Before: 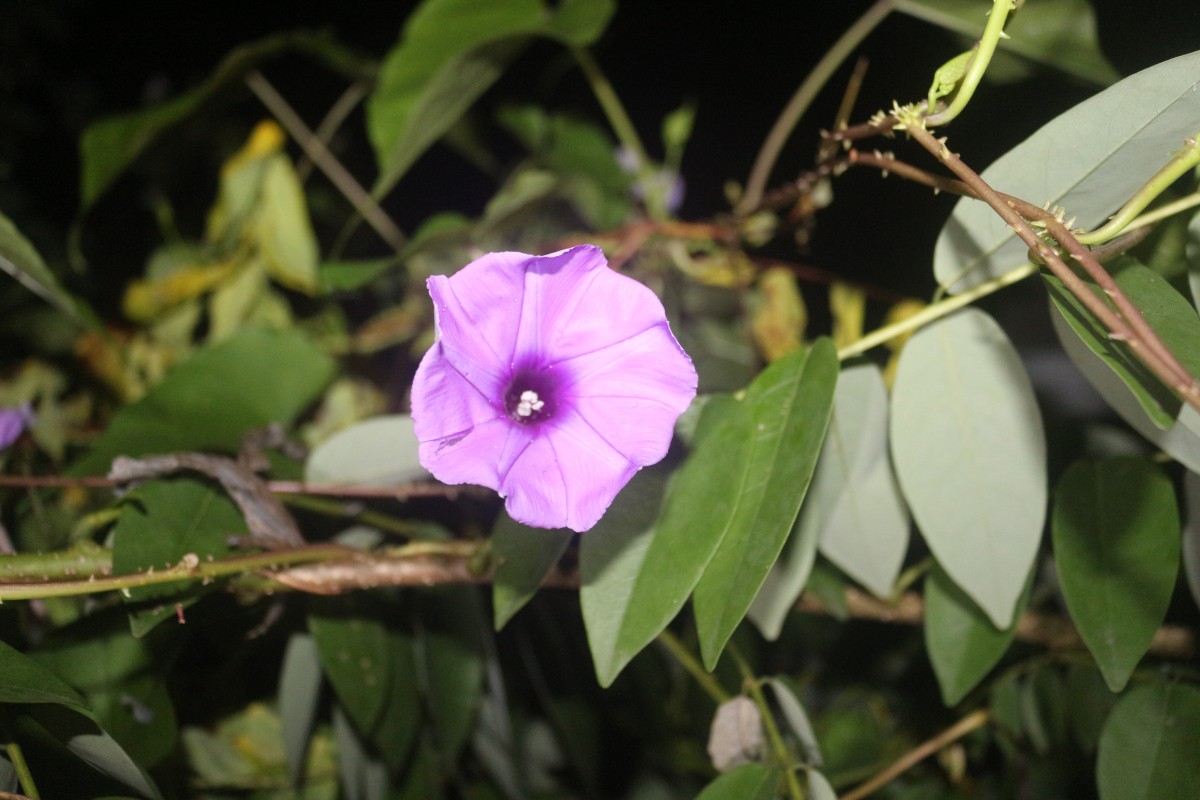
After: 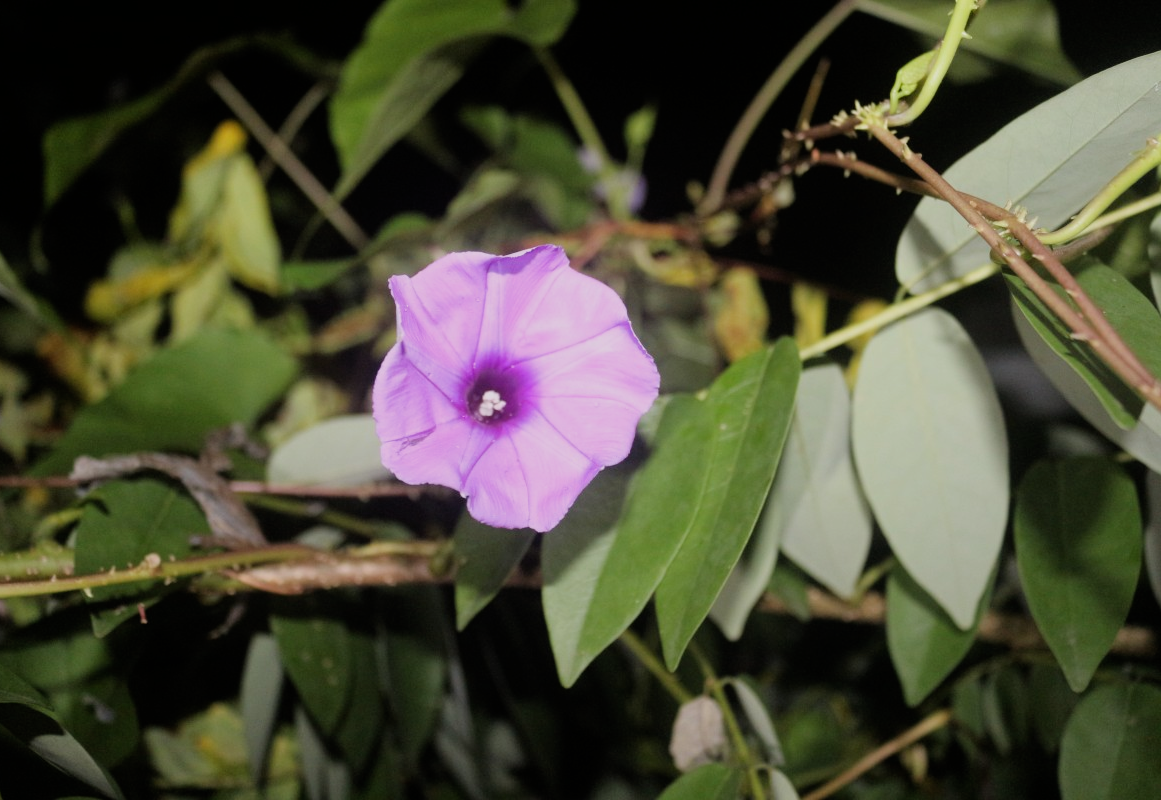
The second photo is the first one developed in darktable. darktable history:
filmic rgb: white relative exposure 3.8 EV, hardness 4.35
crop and rotate: left 3.238%
